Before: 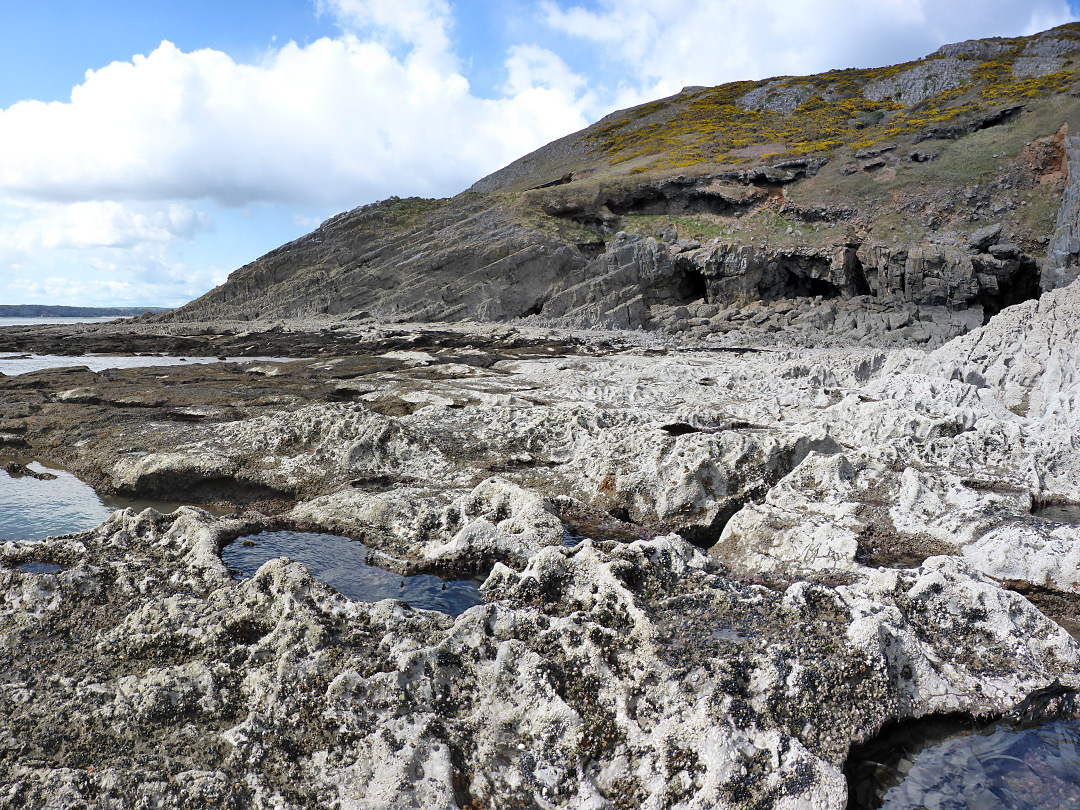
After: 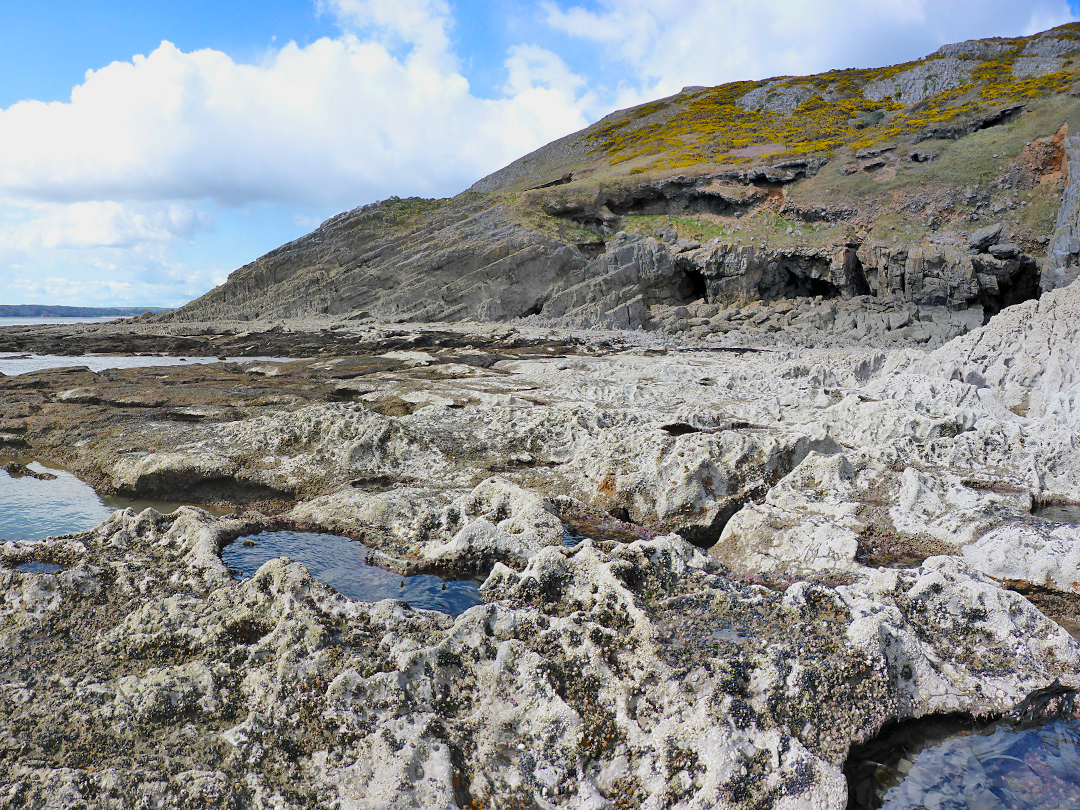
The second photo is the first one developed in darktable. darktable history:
color balance rgb: shadows lift › chroma 0.711%, shadows lift › hue 114.57°, perceptual saturation grading › global saturation 29.791%, perceptual brilliance grading › mid-tones 10.166%, perceptual brilliance grading › shadows 14.752%, contrast -9.479%
